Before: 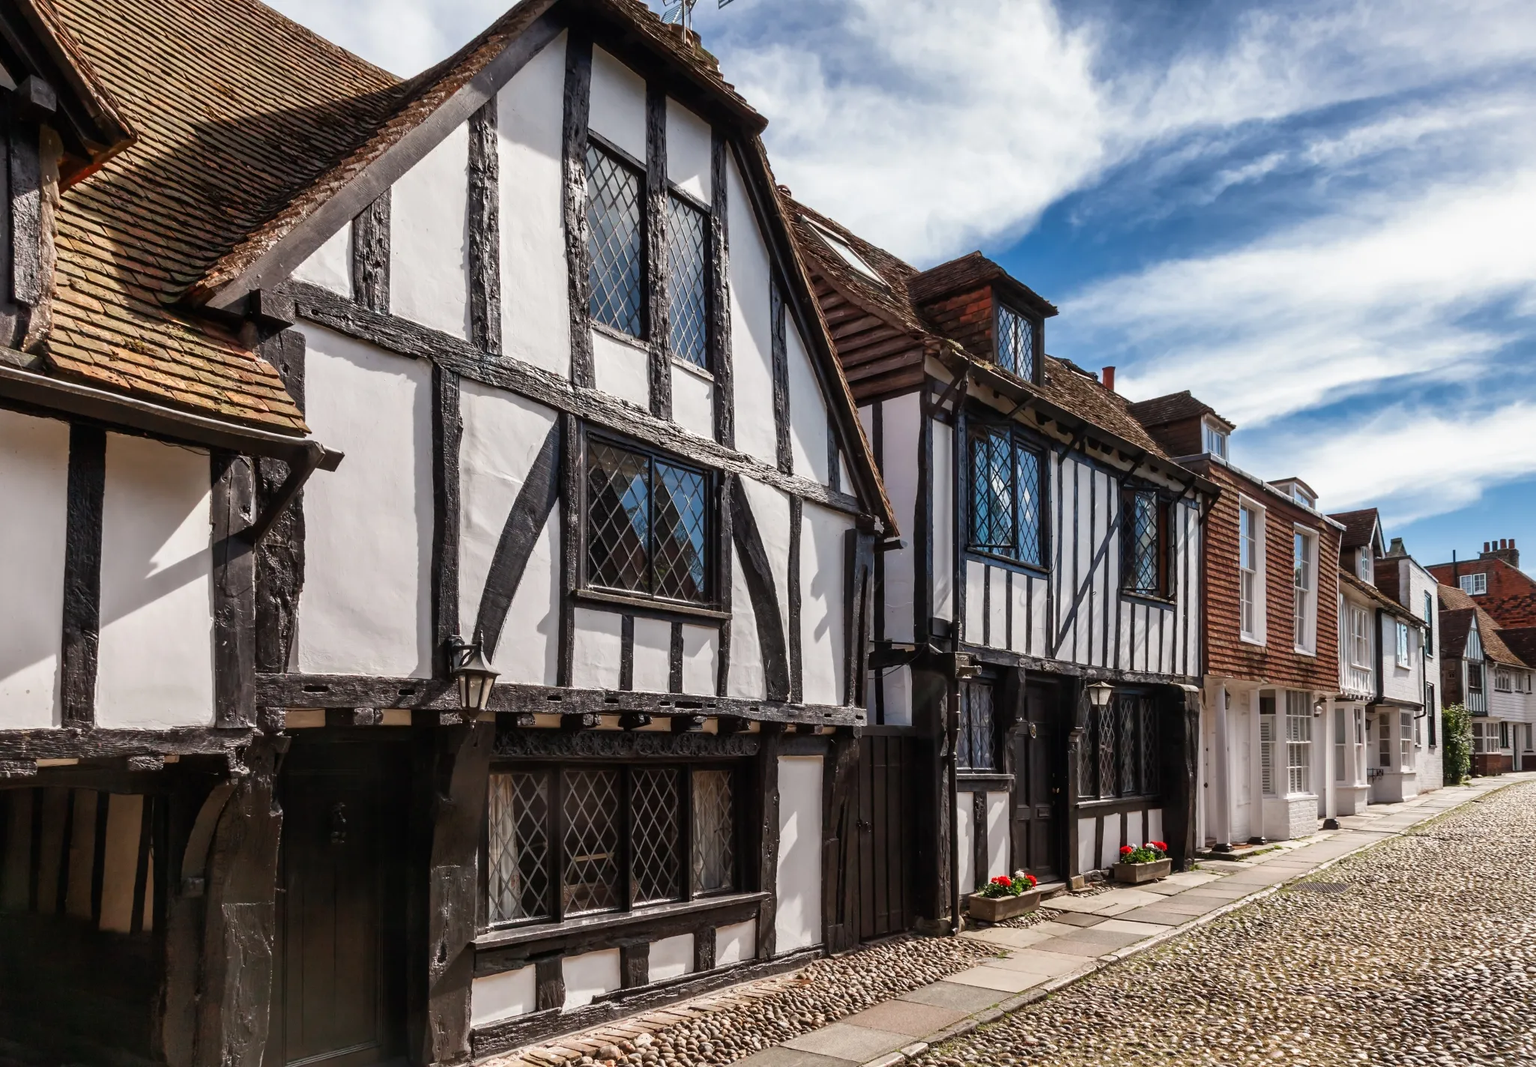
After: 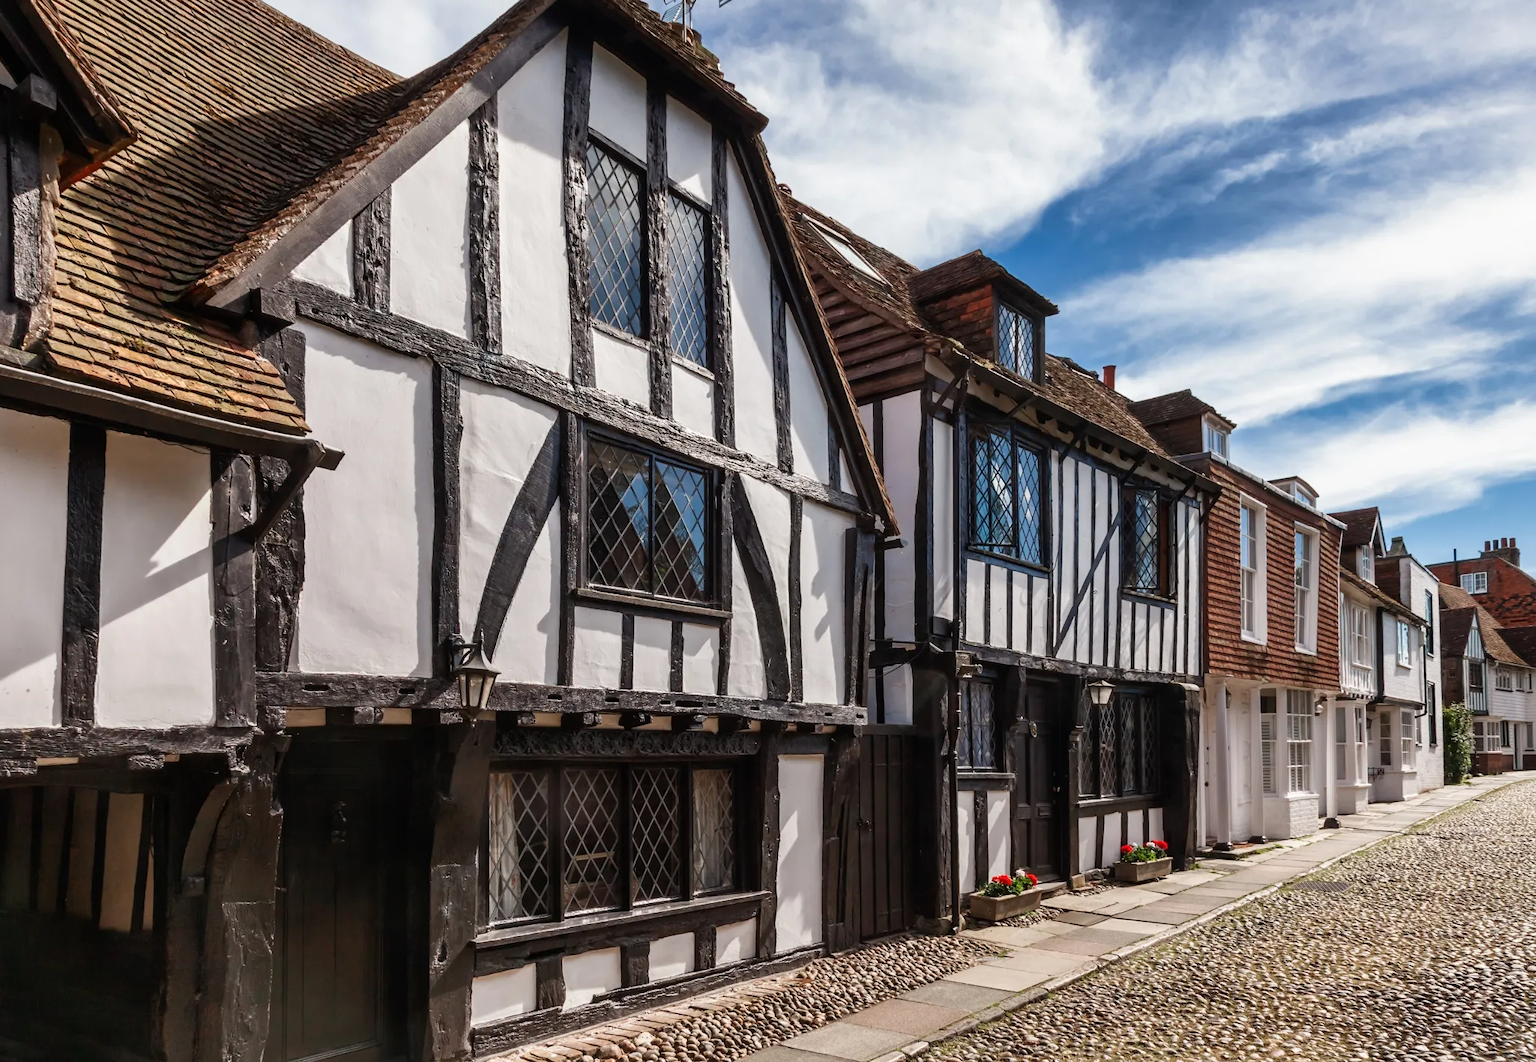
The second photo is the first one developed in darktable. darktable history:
crop: top 0.203%, bottom 0.19%
